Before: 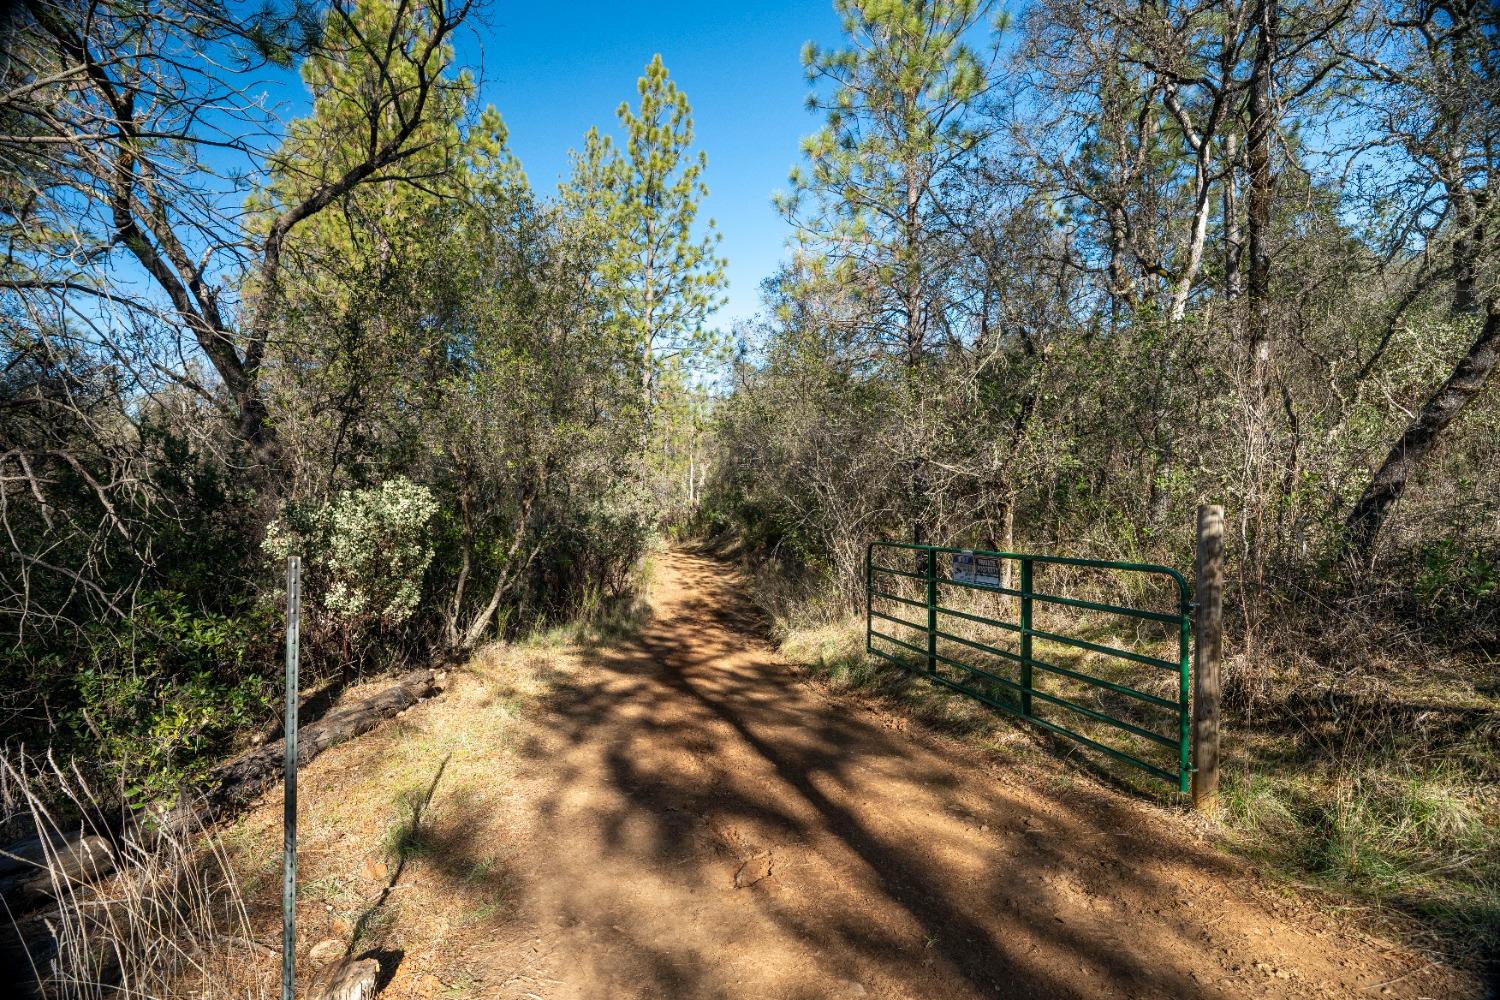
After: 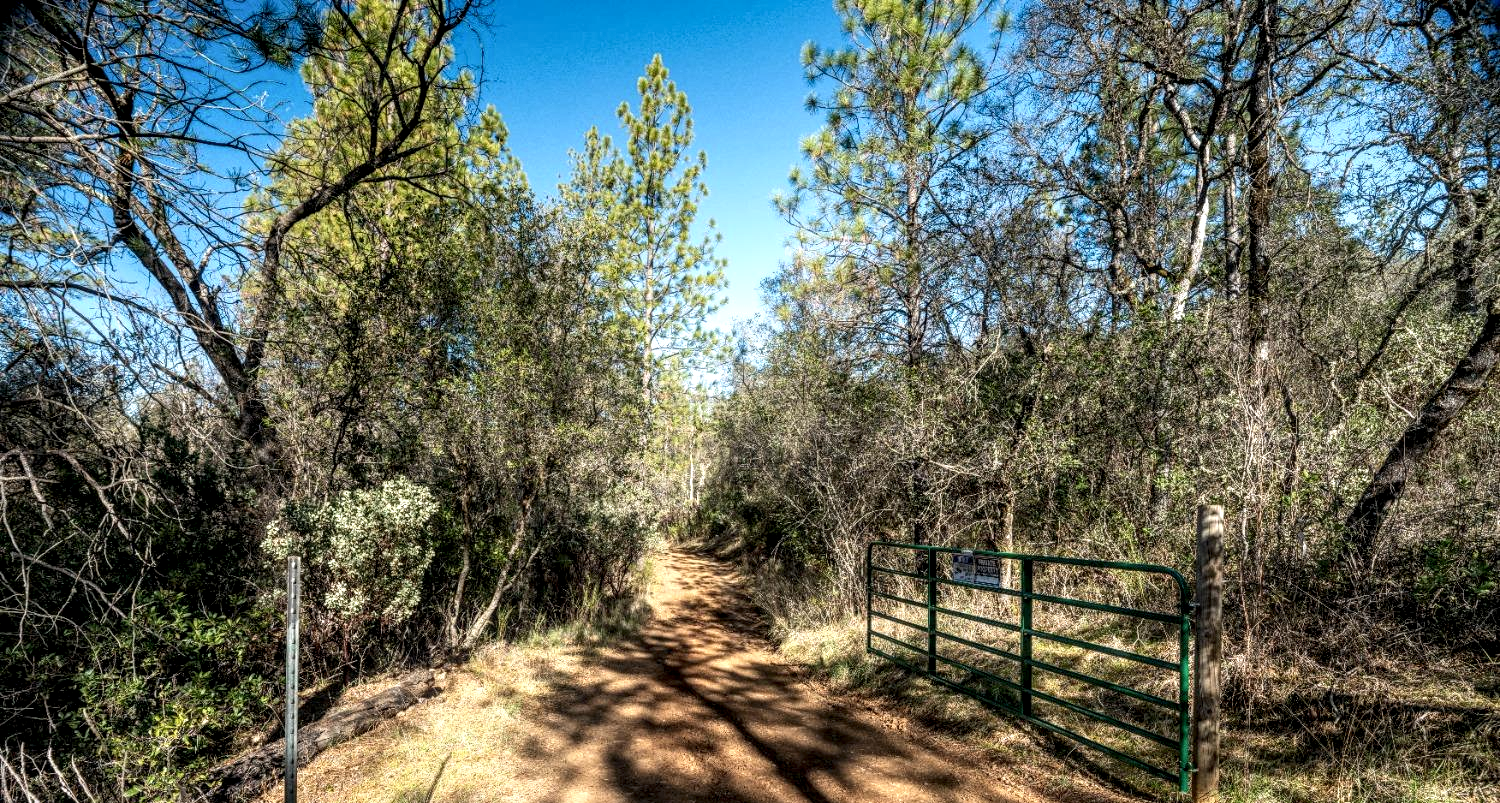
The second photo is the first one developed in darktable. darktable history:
crop: bottom 19.644%
bloom: size 13.65%, threshold 98.39%, strength 4.82%
local contrast: highlights 60%, shadows 60%, detail 160%
